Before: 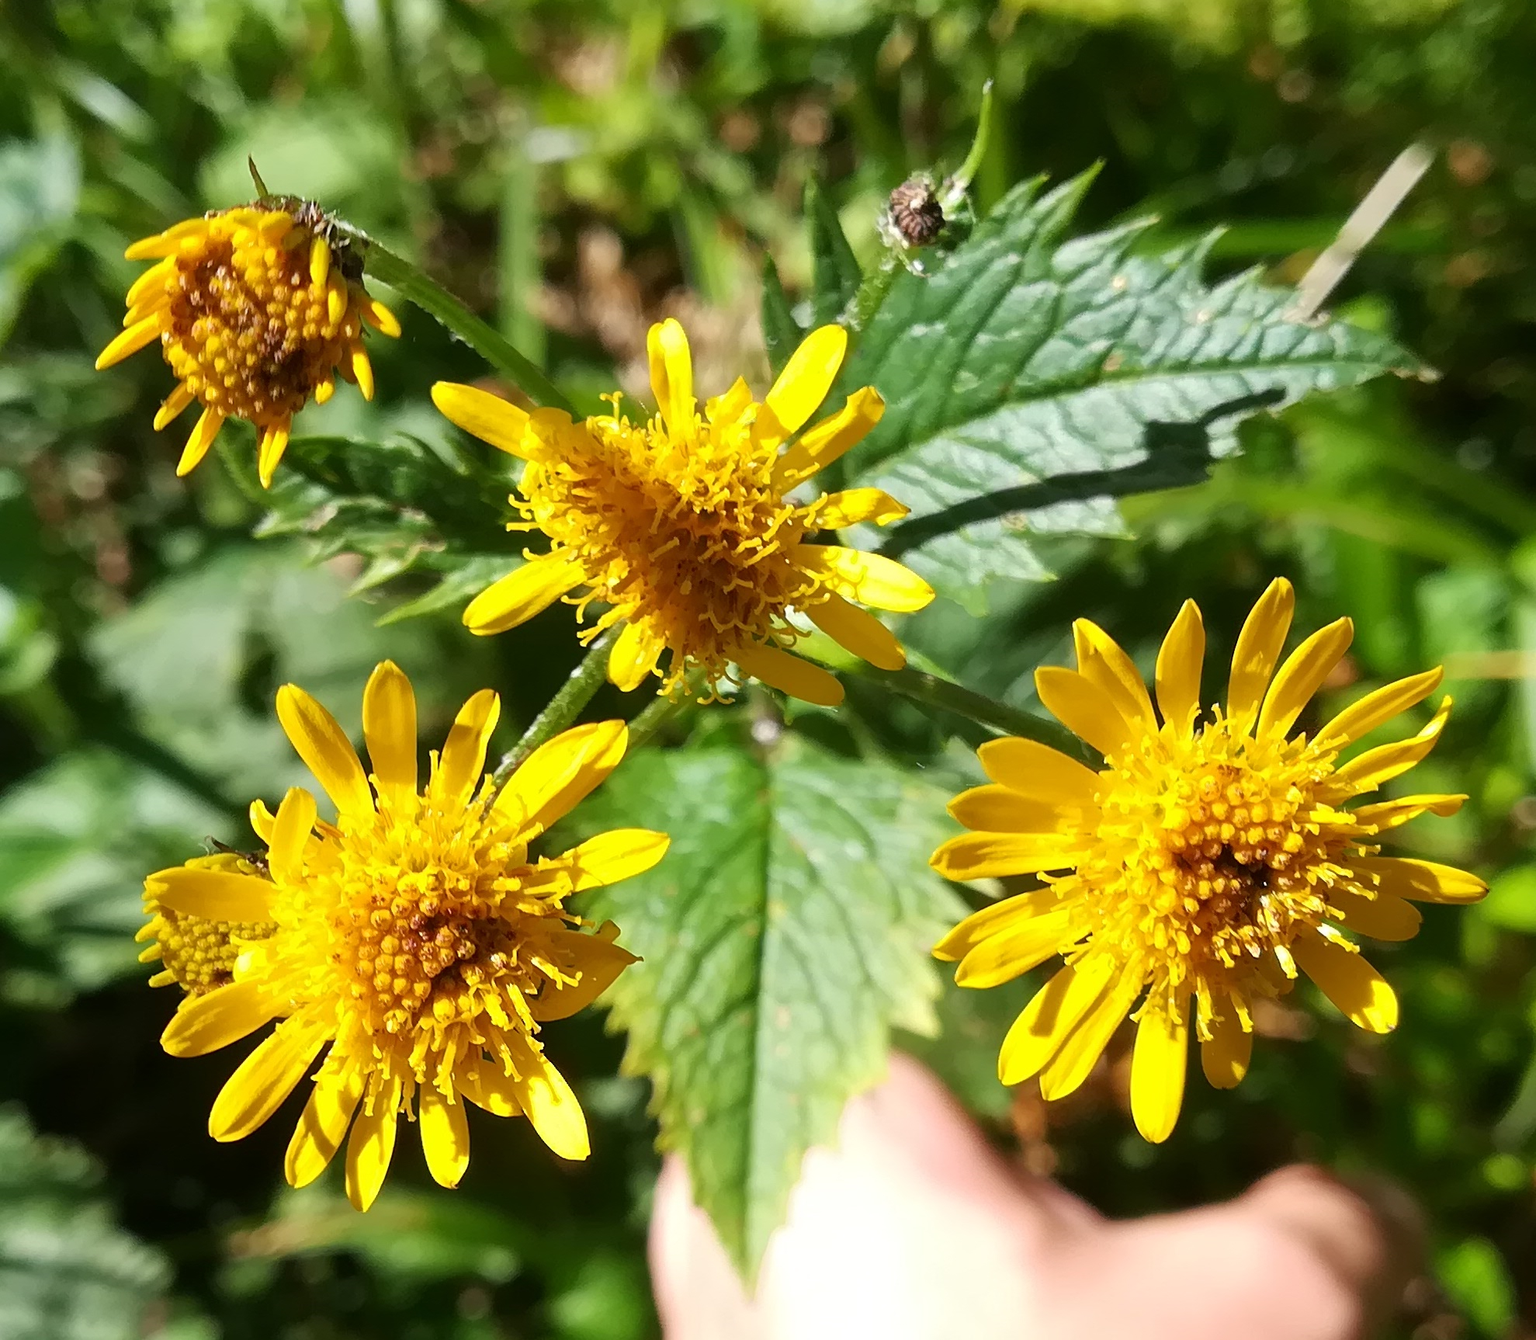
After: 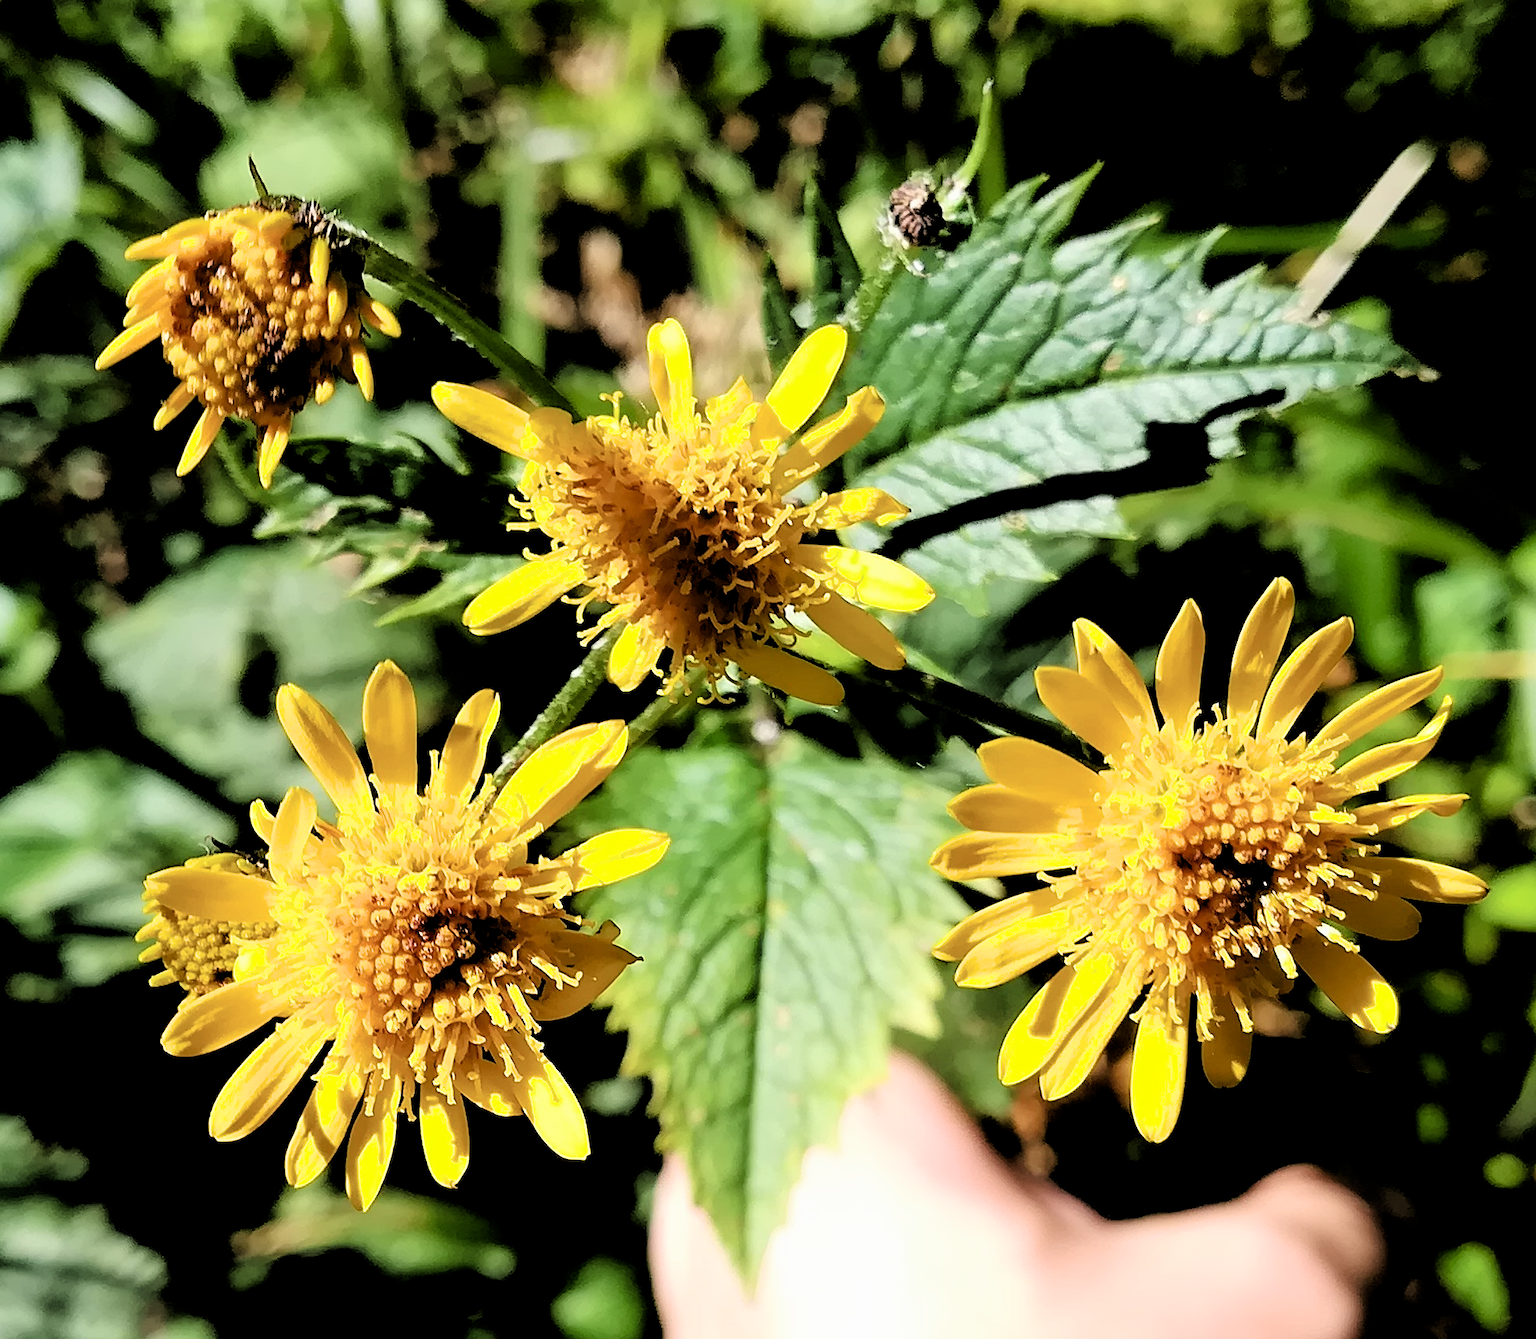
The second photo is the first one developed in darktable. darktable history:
sharpen: radius 1.893, amount 0.412, threshold 1.47
filmic rgb: middle gray luminance 13.57%, black relative exposure -1.83 EV, white relative exposure 3.11 EV, target black luminance 0%, hardness 1.79, latitude 58.77%, contrast 1.714, highlights saturation mix 5.97%, shadows ↔ highlights balance -37.5%
